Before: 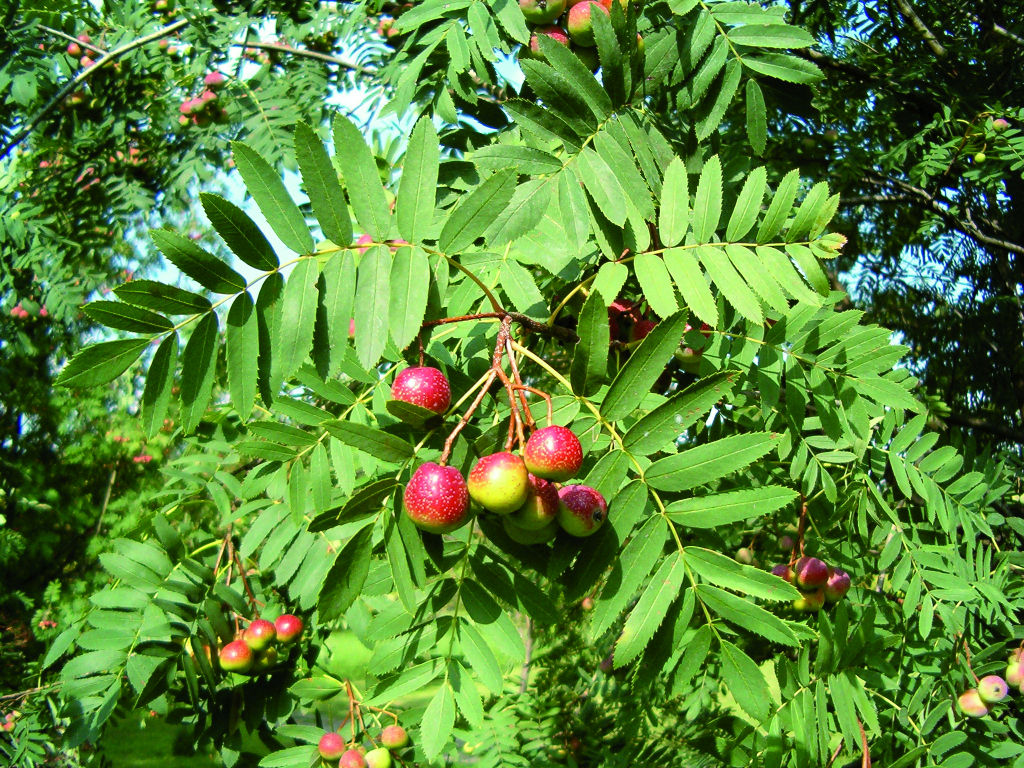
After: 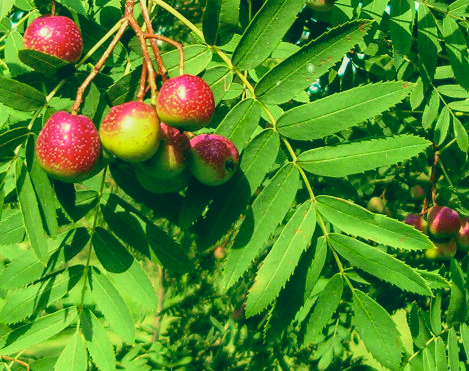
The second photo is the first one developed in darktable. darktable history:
local contrast: detail 110%
color balance: lift [1.005, 0.99, 1.007, 1.01], gamma [1, 1.034, 1.032, 0.966], gain [0.873, 1.055, 1.067, 0.933]
velvia: strength 67.07%, mid-tones bias 0.972
crop: left 35.976%, top 45.819%, right 18.162%, bottom 5.807%
tone curve: curves: ch0 [(0, 0) (0.584, 0.595) (1, 1)], preserve colors none
